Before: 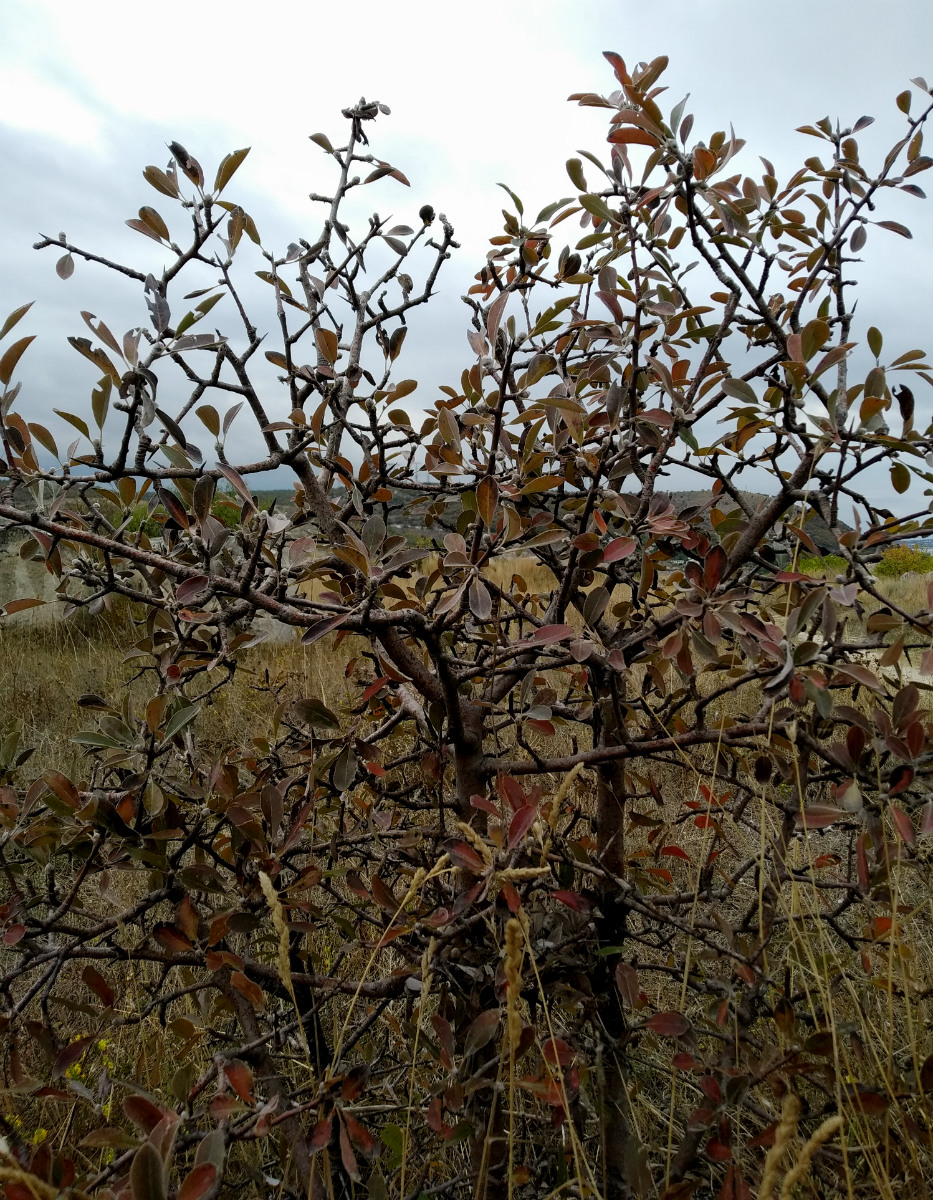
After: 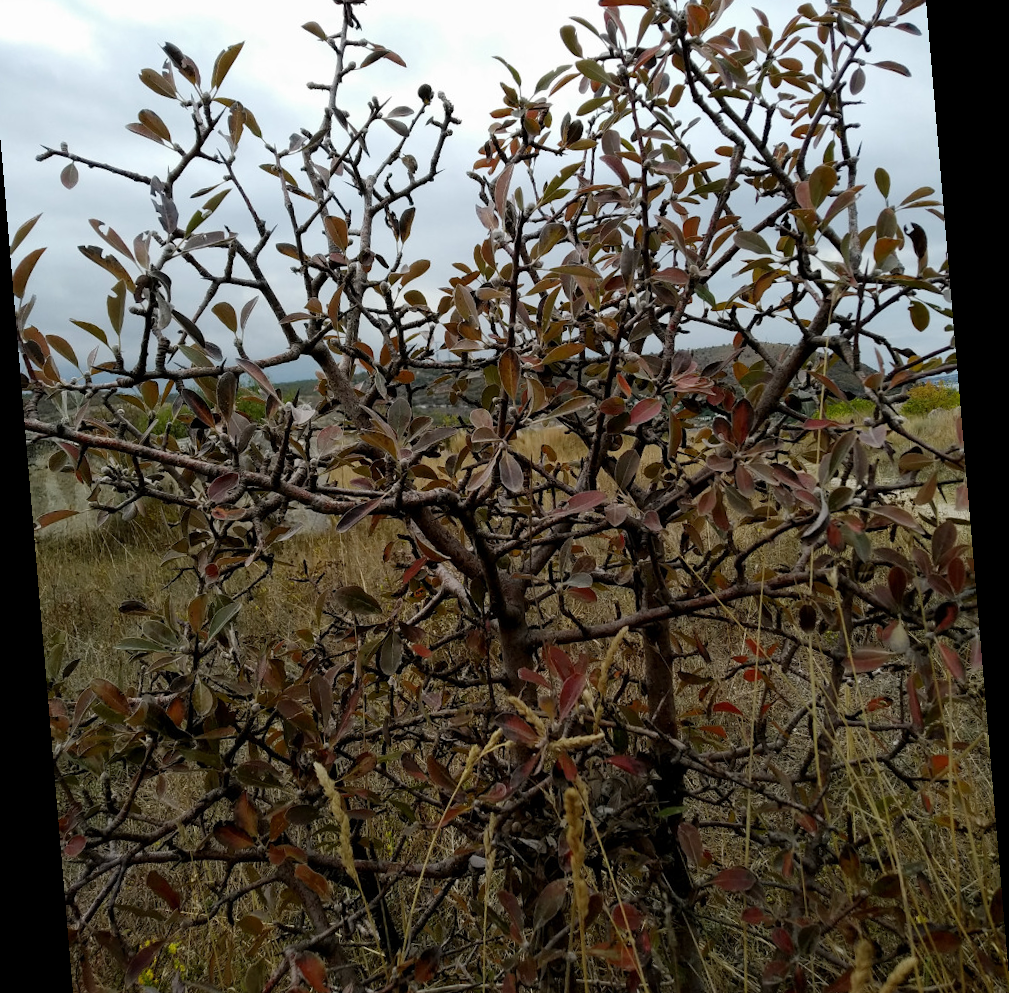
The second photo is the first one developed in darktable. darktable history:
crop and rotate: left 1.814%, top 12.818%, right 0.25%, bottom 9.225%
rotate and perspective: rotation -4.86°, automatic cropping off
